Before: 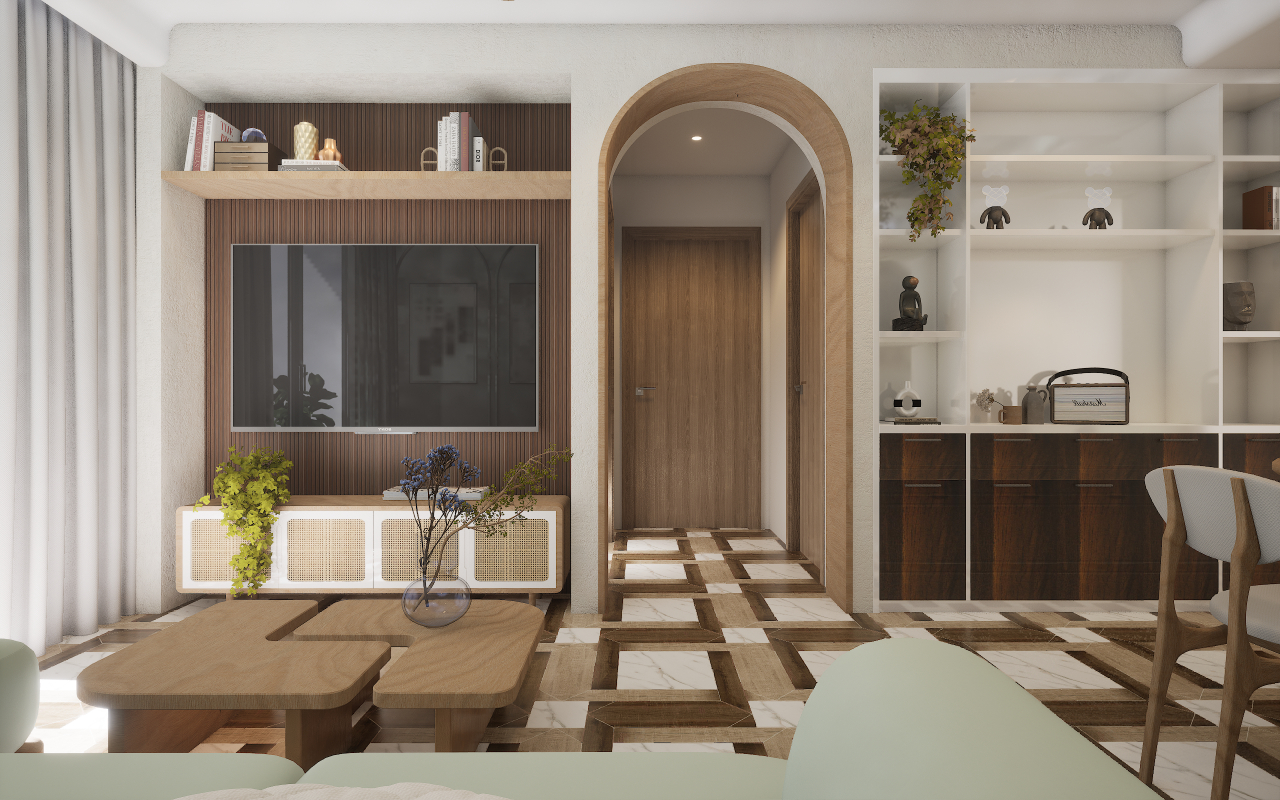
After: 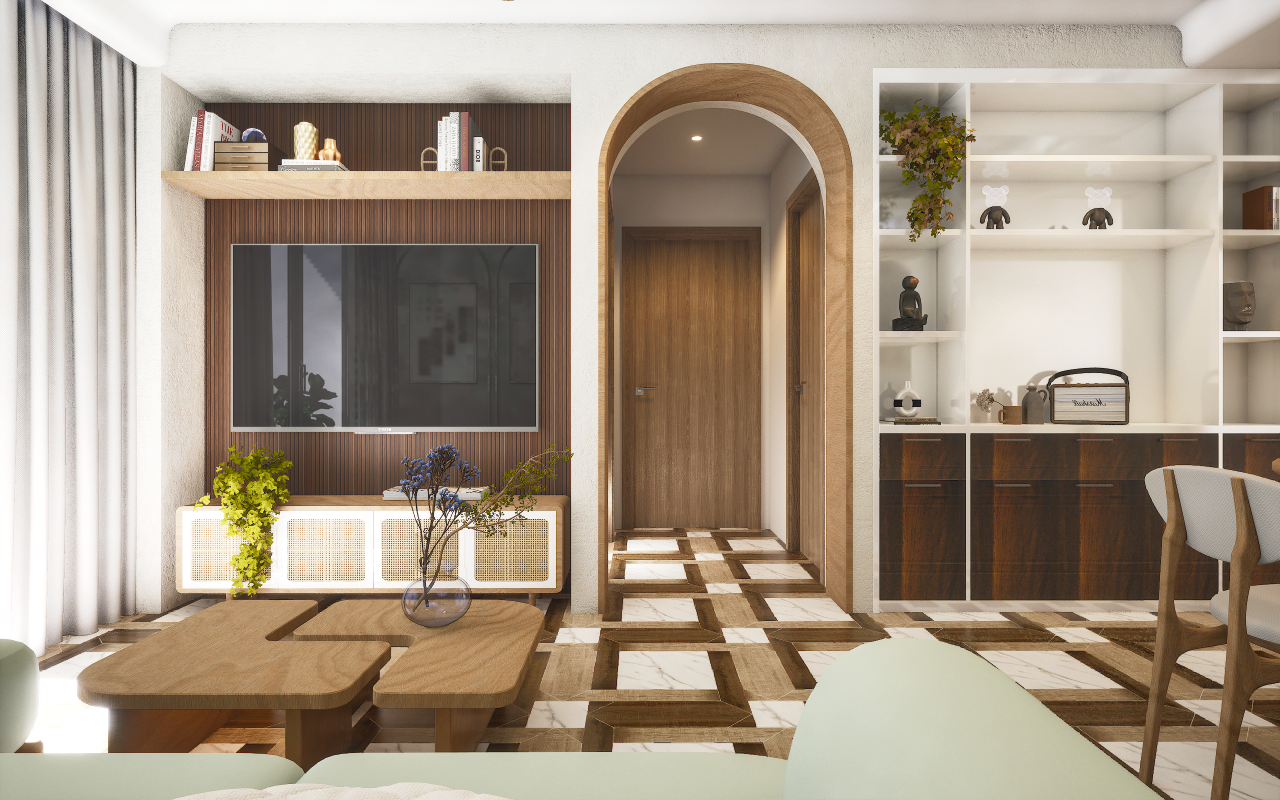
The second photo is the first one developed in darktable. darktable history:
shadows and highlights: radius 265.85, soften with gaussian
color balance rgb: shadows lift › chroma 1.704%, shadows lift › hue 259.49°, linear chroma grading › shadows -8.029%, linear chroma grading › global chroma 9.824%, perceptual saturation grading › global saturation 0.563%, perceptual saturation grading › highlights -19.986%, perceptual saturation grading › shadows 19.111%, perceptual brilliance grading › global brilliance 11.171%
local contrast: detail 109%
base curve: curves: ch0 [(0, 0) (0.666, 0.806) (1, 1)], preserve colors none
